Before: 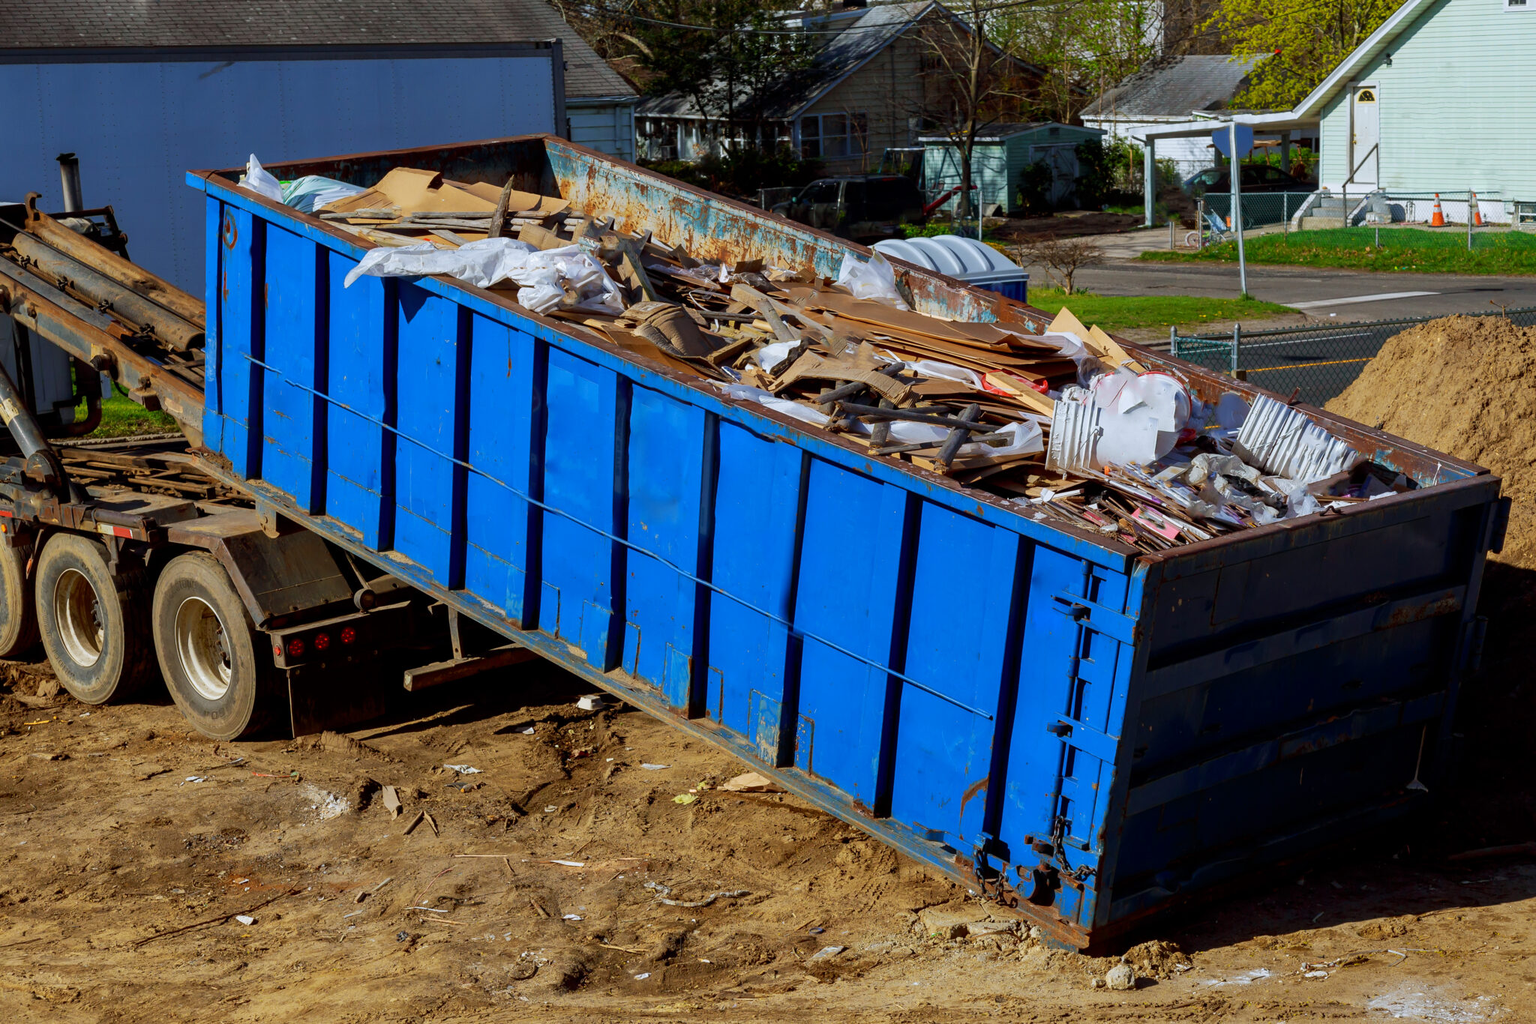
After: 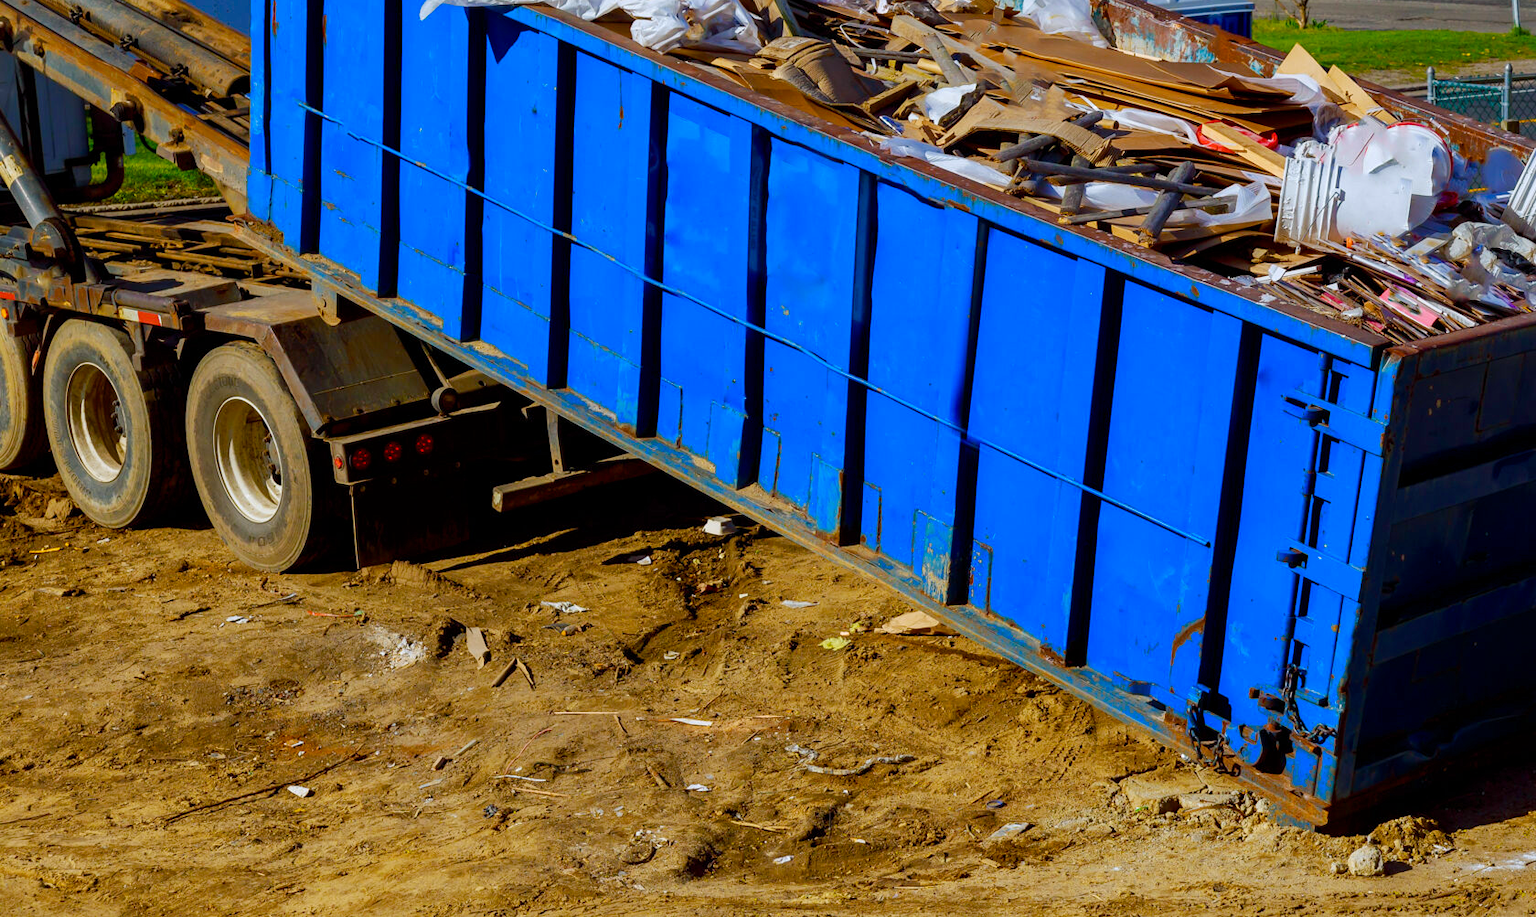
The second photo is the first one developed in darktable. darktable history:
crop: top 26.54%, right 17.963%
color balance rgb: shadows lift › chroma 4.057%, shadows lift › hue 251.53°, power › hue 309.51°, linear chroma grading › global chroma 14.741%, perceptual saturation grading › global saturation 20%, perceptual saturation grading › highlights -25.729%, perceptual saturation grading › shadows 25.559%, perceptual brilliance grading › global brilliance 2.941%, perceptual brilliance grading › highlights -2.302%, perceptual brilliance grading › shadows 2.664%
